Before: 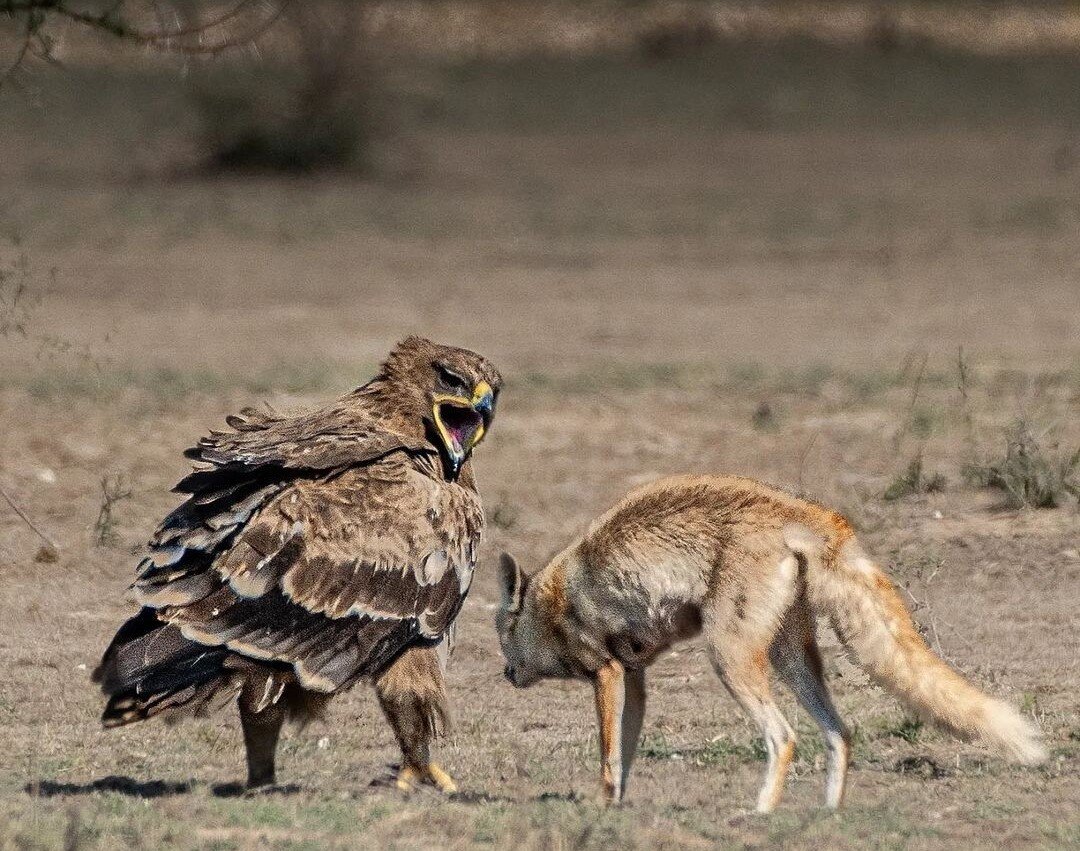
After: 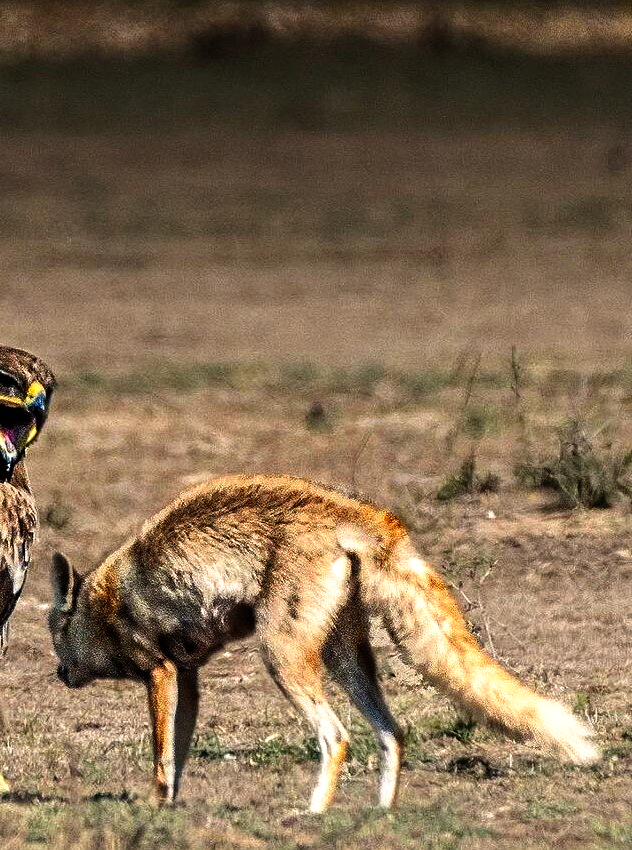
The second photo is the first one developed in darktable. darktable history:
tone curve: curves: ch0 [(0, 0) (0.003, 0.001) (0.011, 0.002) (0.025, 0.002) (0.044, 0.006) (0.069, 0.01) (0.1, 0.017) (0.136, 0.023) (0.177, 0.038) (0.224, 0.066) (0.277, 0.118) (0.335, 0.185) (0.399, 0.264) (0.468, 0.365) (0.543, 0.475) (0.623, 0.606) (0.709, 0.759) (0.801, 0.923) (0.898, 0.999) (1, 1)], preserve colors none
crop: left 41.402%
